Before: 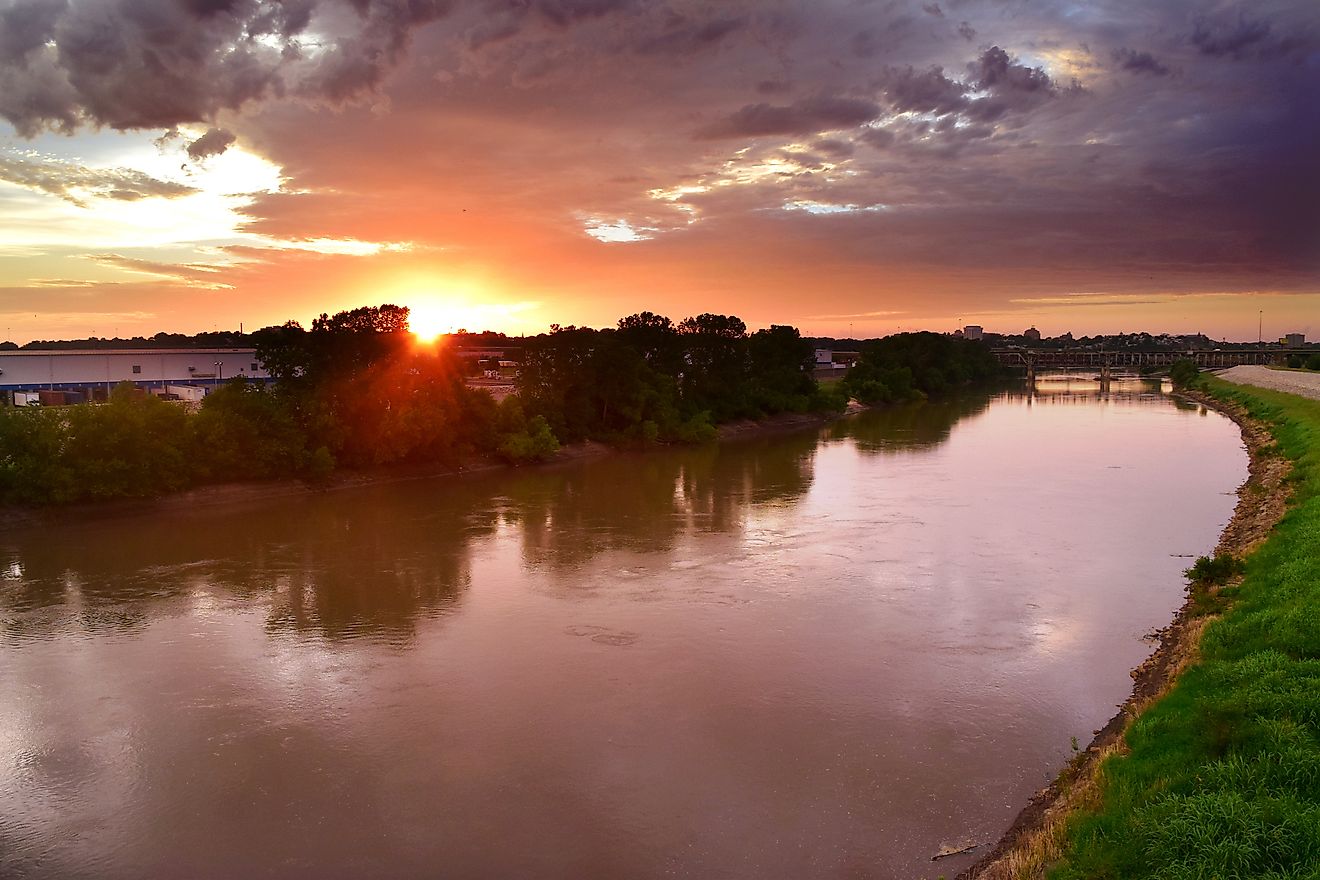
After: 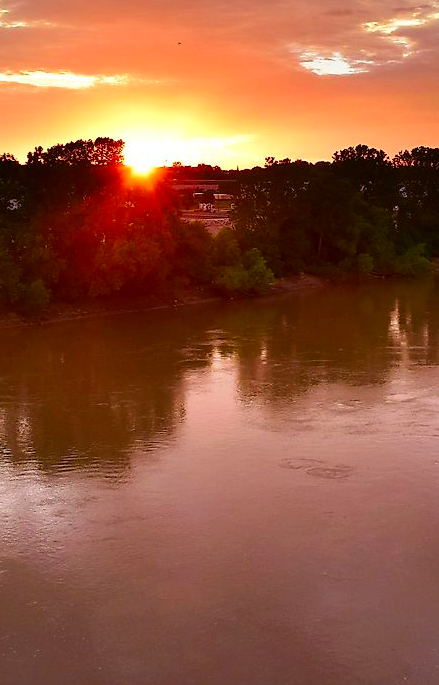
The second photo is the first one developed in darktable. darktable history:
contrast brightness saturation: contrast 0.085, saturation 0.201
crop and rotate: left 21.696%, top 19.089%, right 44.982%, bottom 2.969%
